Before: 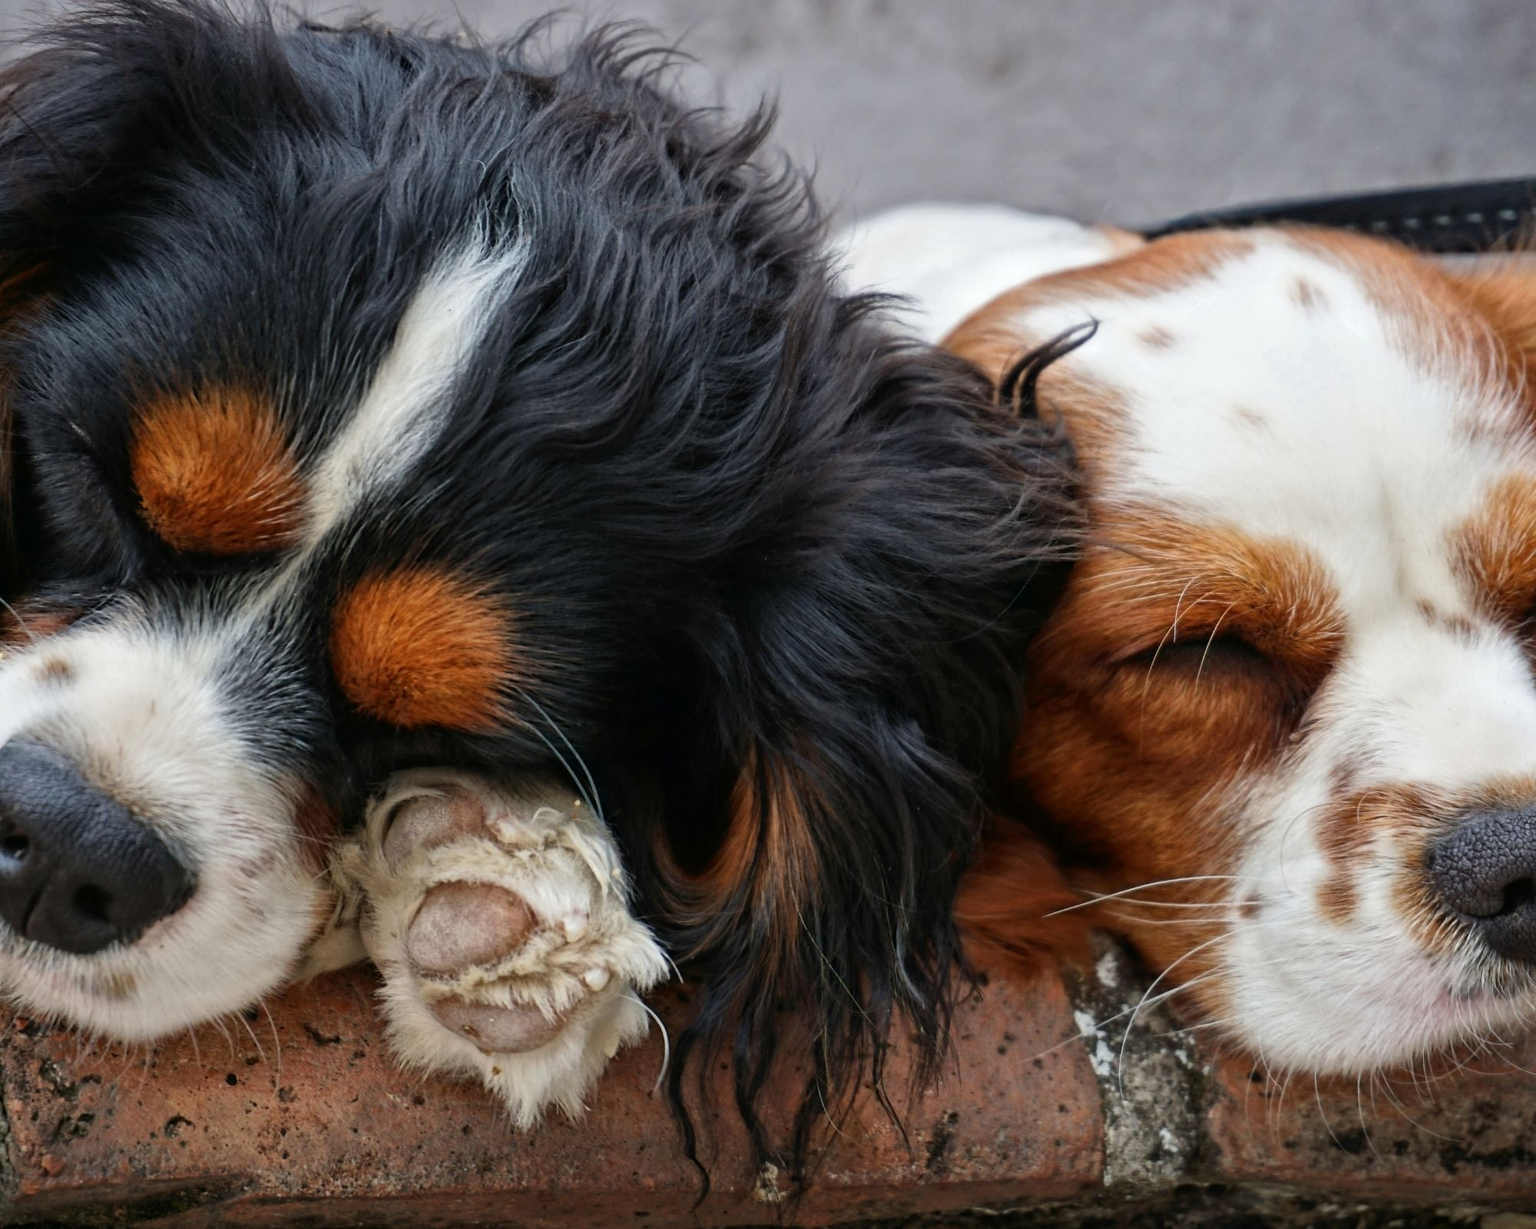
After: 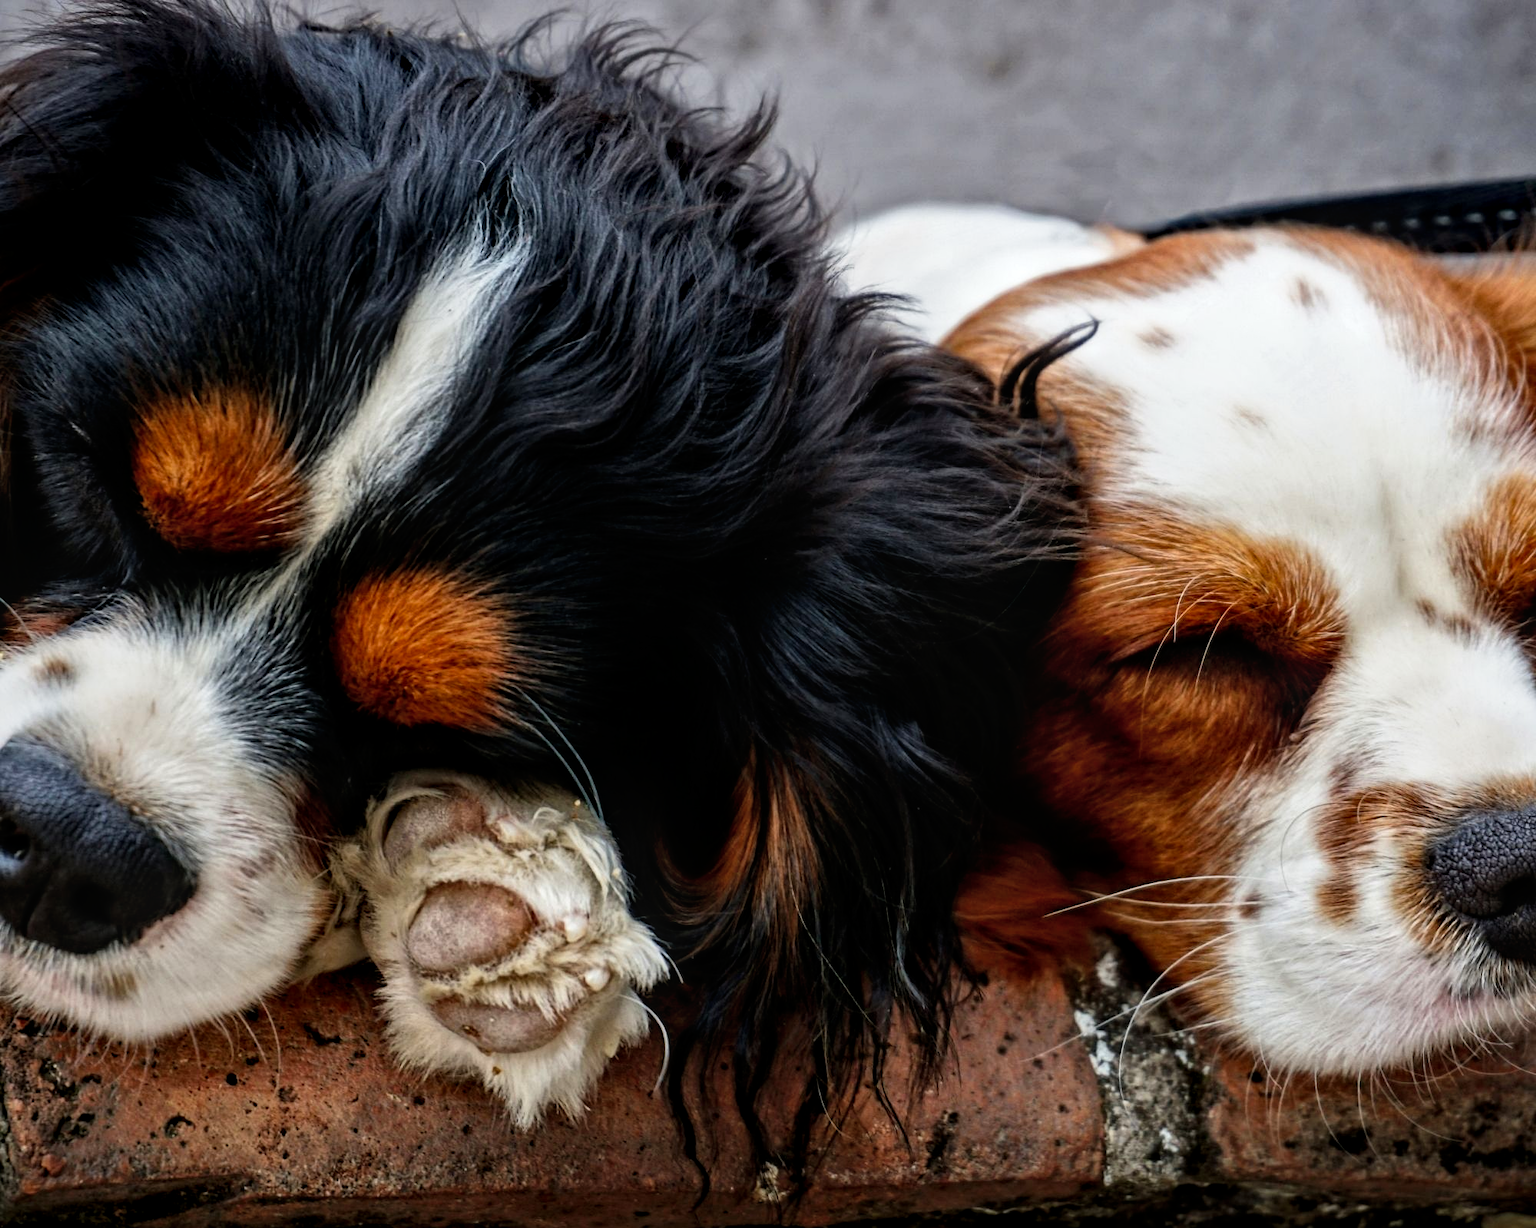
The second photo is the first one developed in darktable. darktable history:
tone curve: curves: ch0 [(0, 0) (0.003, 0) (0.011, 0.001) (0.025, 0.003) (0.044, 0.006) (0.069, 0.009) (0.1, 0.013) (0.136, 0.032) (0.177, 0.067) (0.224, 0.121) (0.277, 0.185) (0.335, 0.255) (0.399, 0.333) (0.468, 0.417) (0.543, 0.508) (0.623, 0.606) (0.709, 0.71) (0.801, 0.819) (0.898, 0.926) (1, 1)], preserve colors none
local contrast: on, module defaults
